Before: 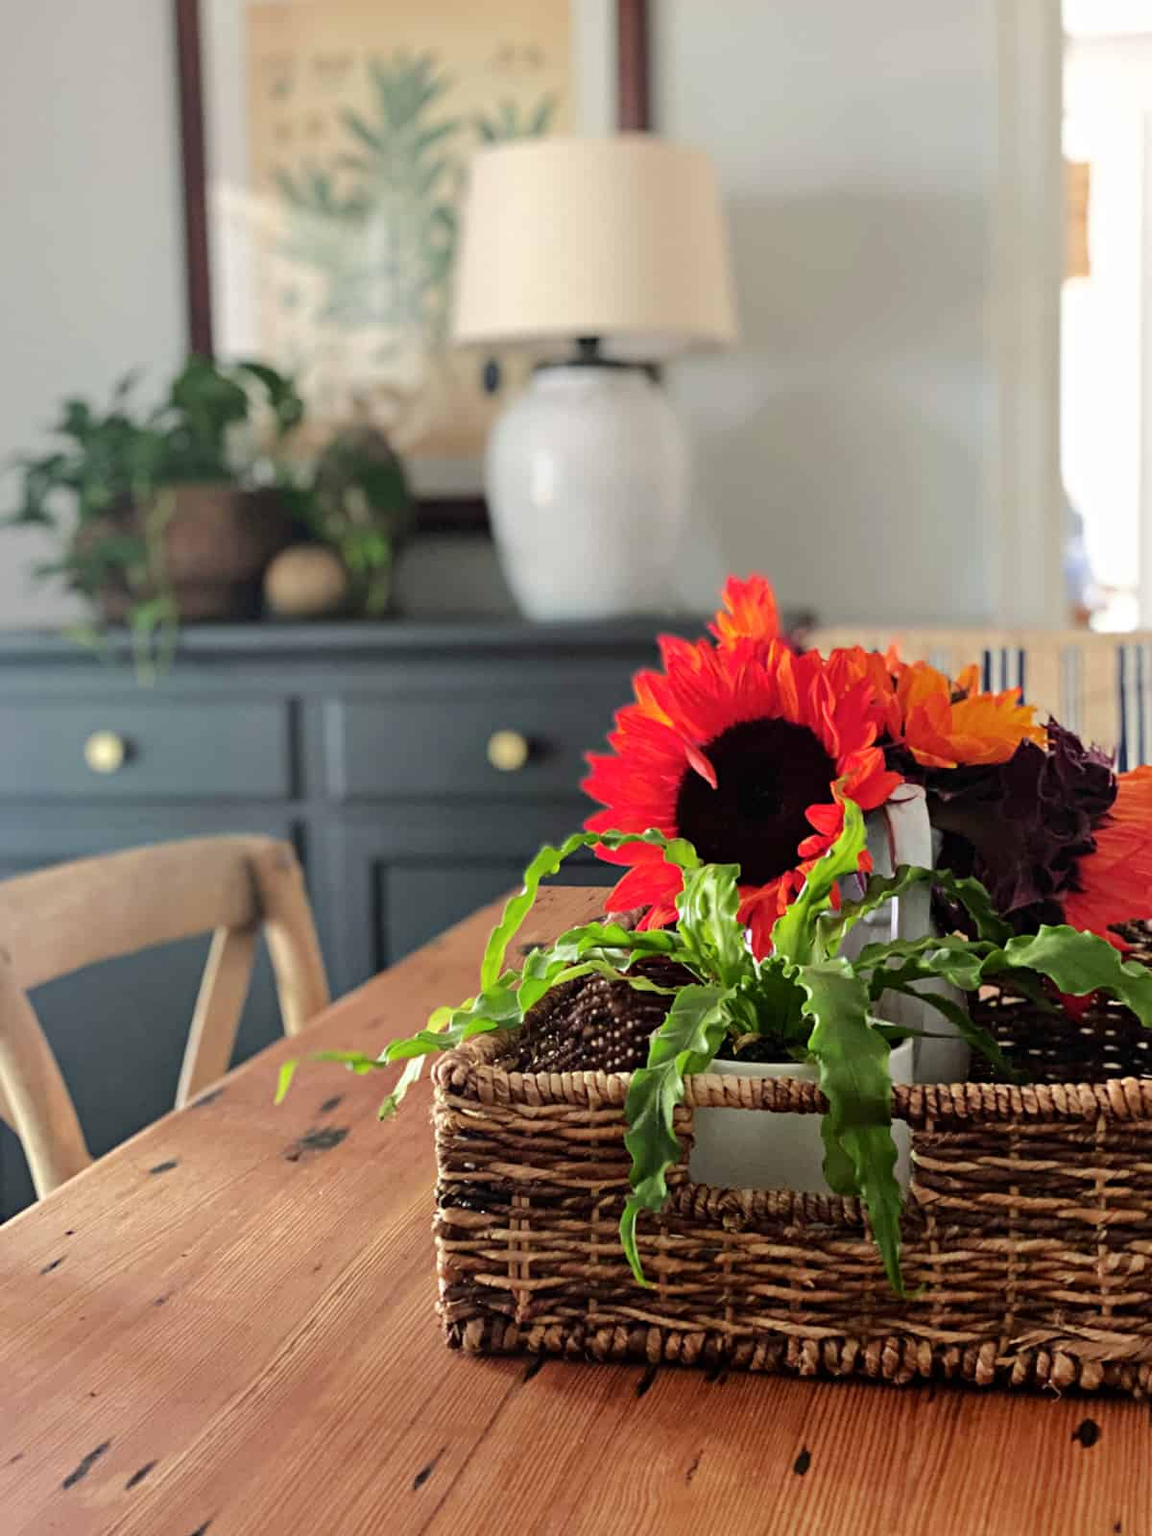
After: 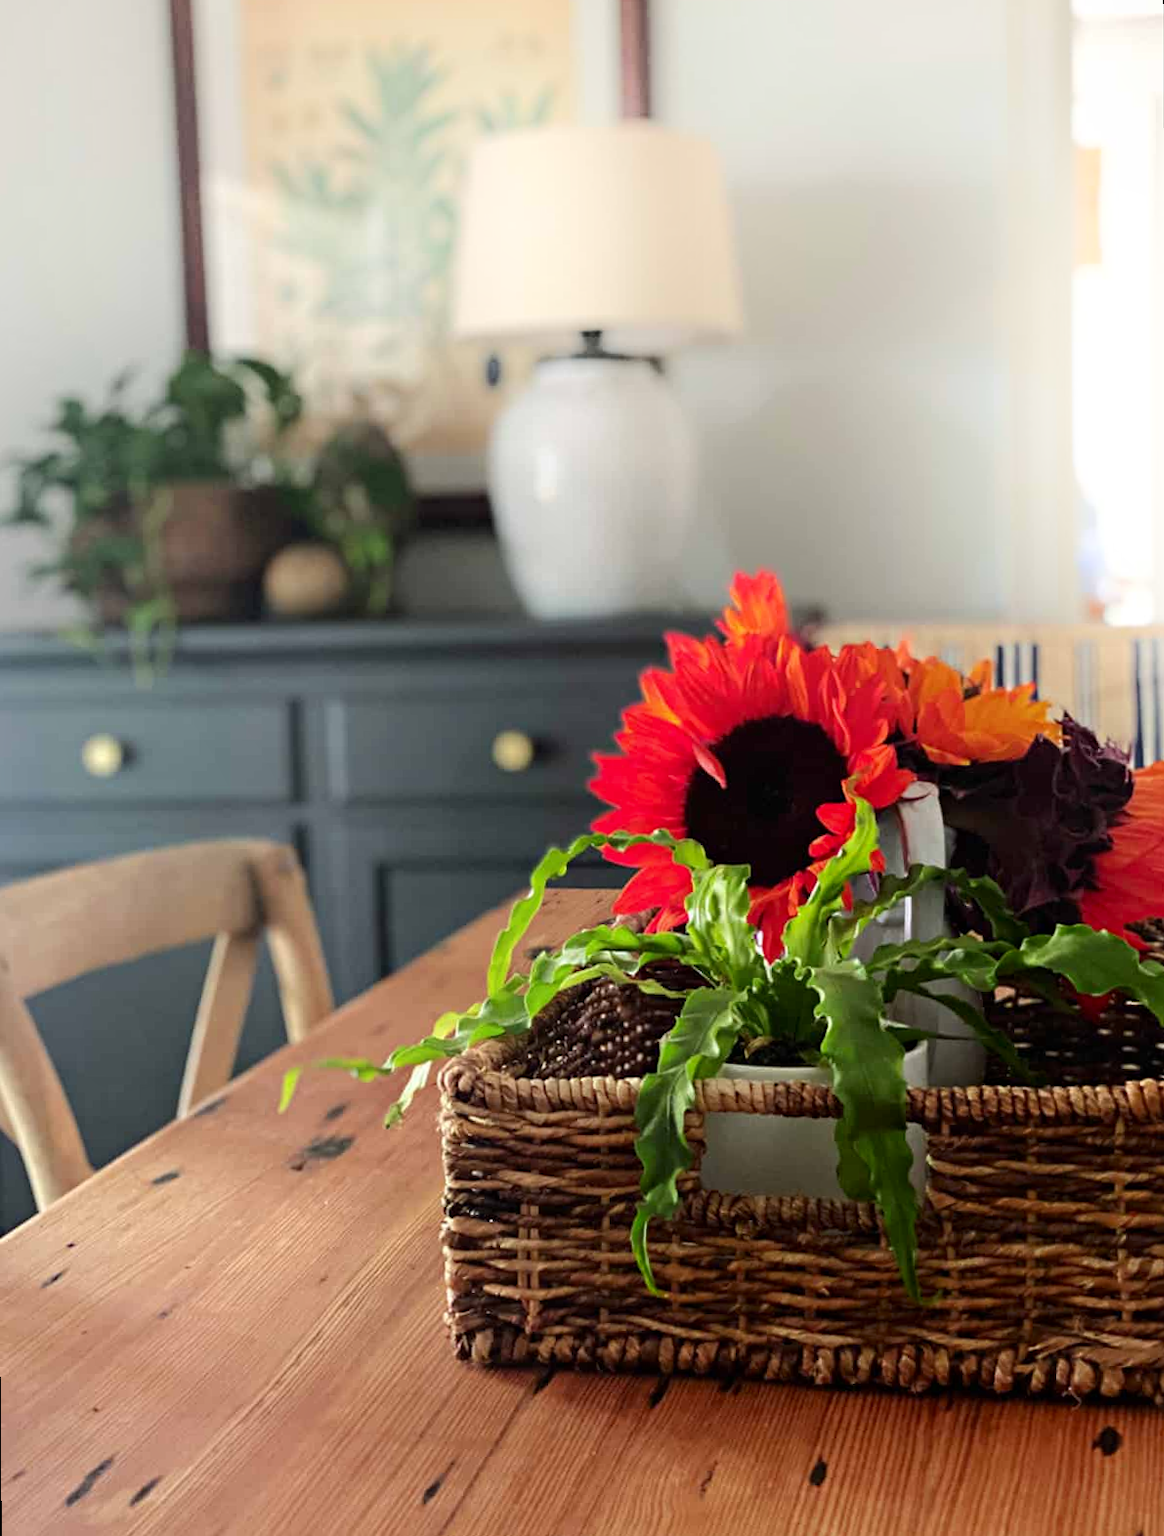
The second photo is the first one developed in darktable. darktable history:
rotate and perspective: rotation -0.45°, automatic cropping original format, crop left 0.008, crop right 0.992, crop top 0.012, crop bottom 0.988
shadows and highlights: shadows -54.3, highlights 86.09, soften with gaussian
